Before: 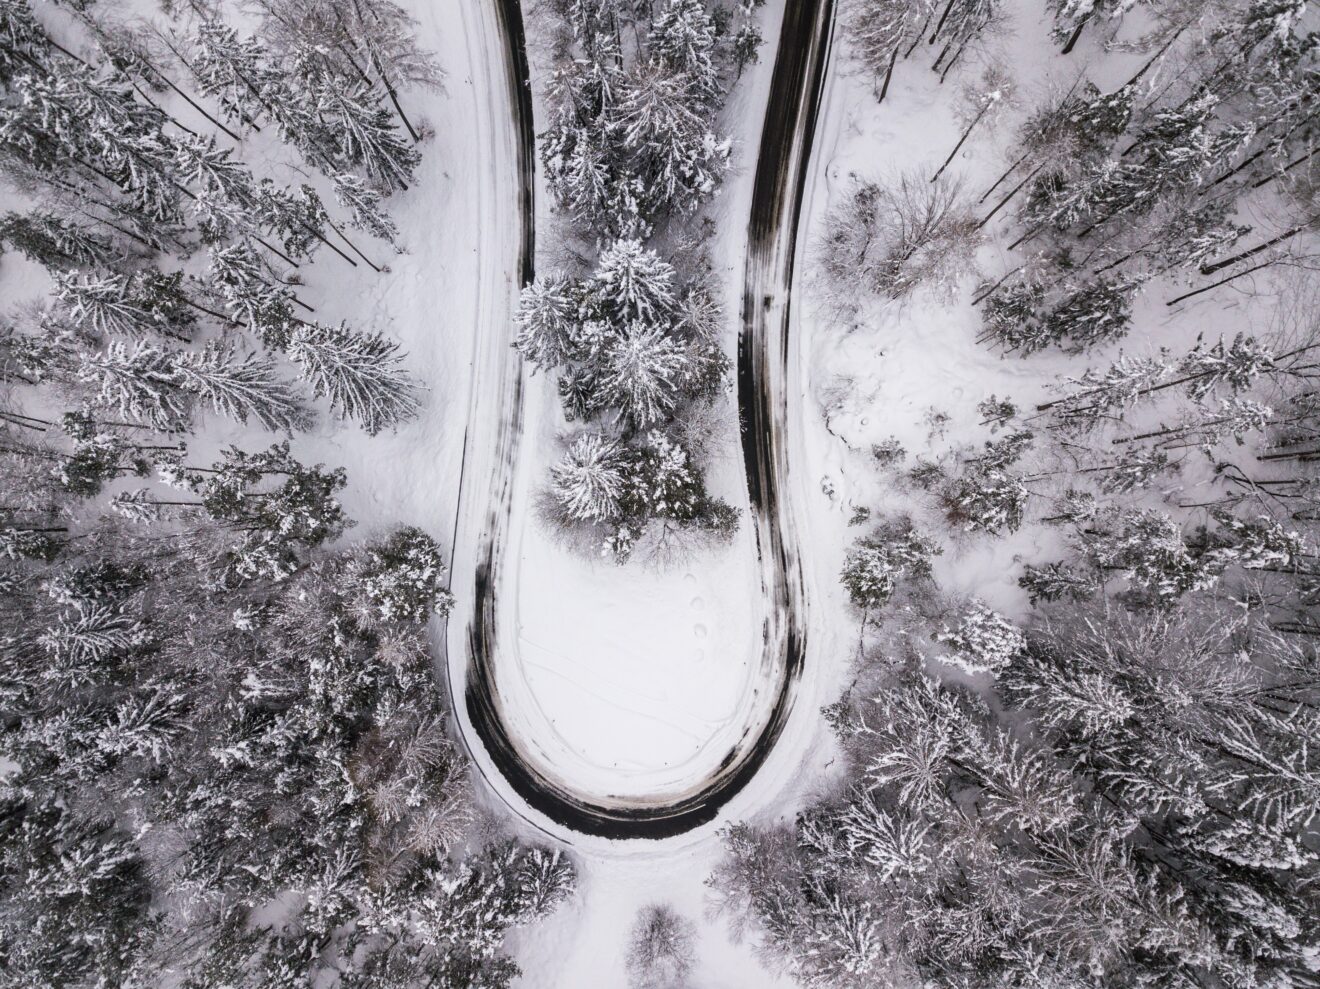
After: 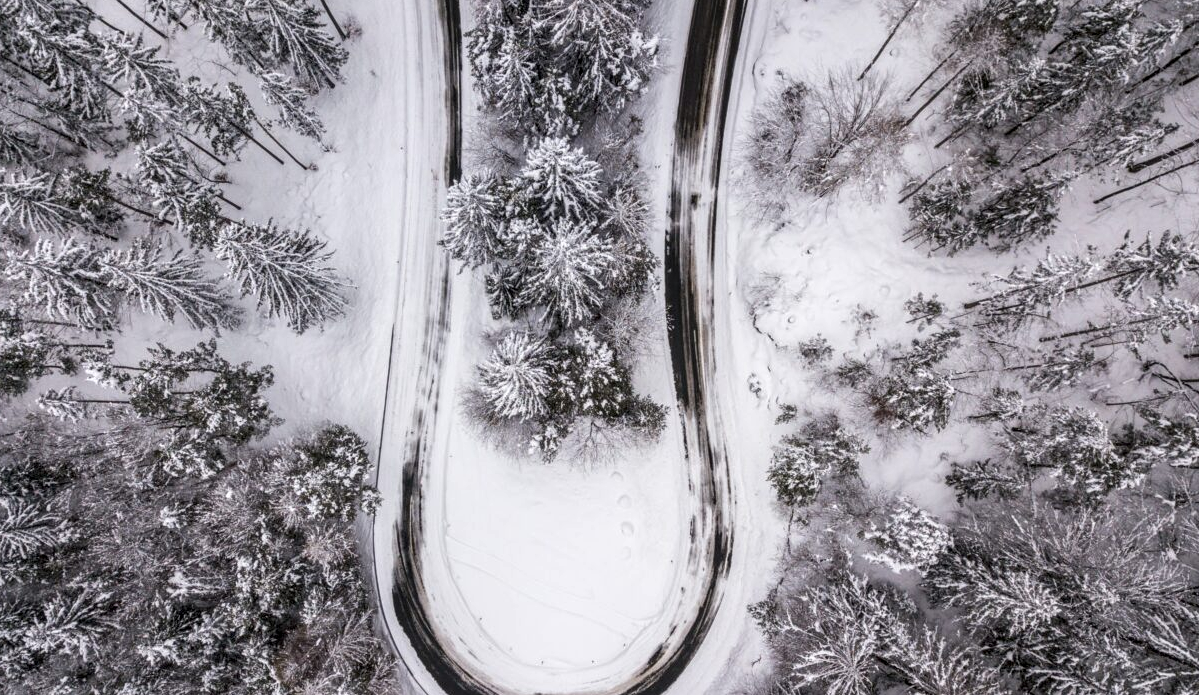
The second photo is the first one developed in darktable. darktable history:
crop: left 5.596%, top 10.314%, right 3.534%, bottom 19.395%
local contrast: detail 130%
